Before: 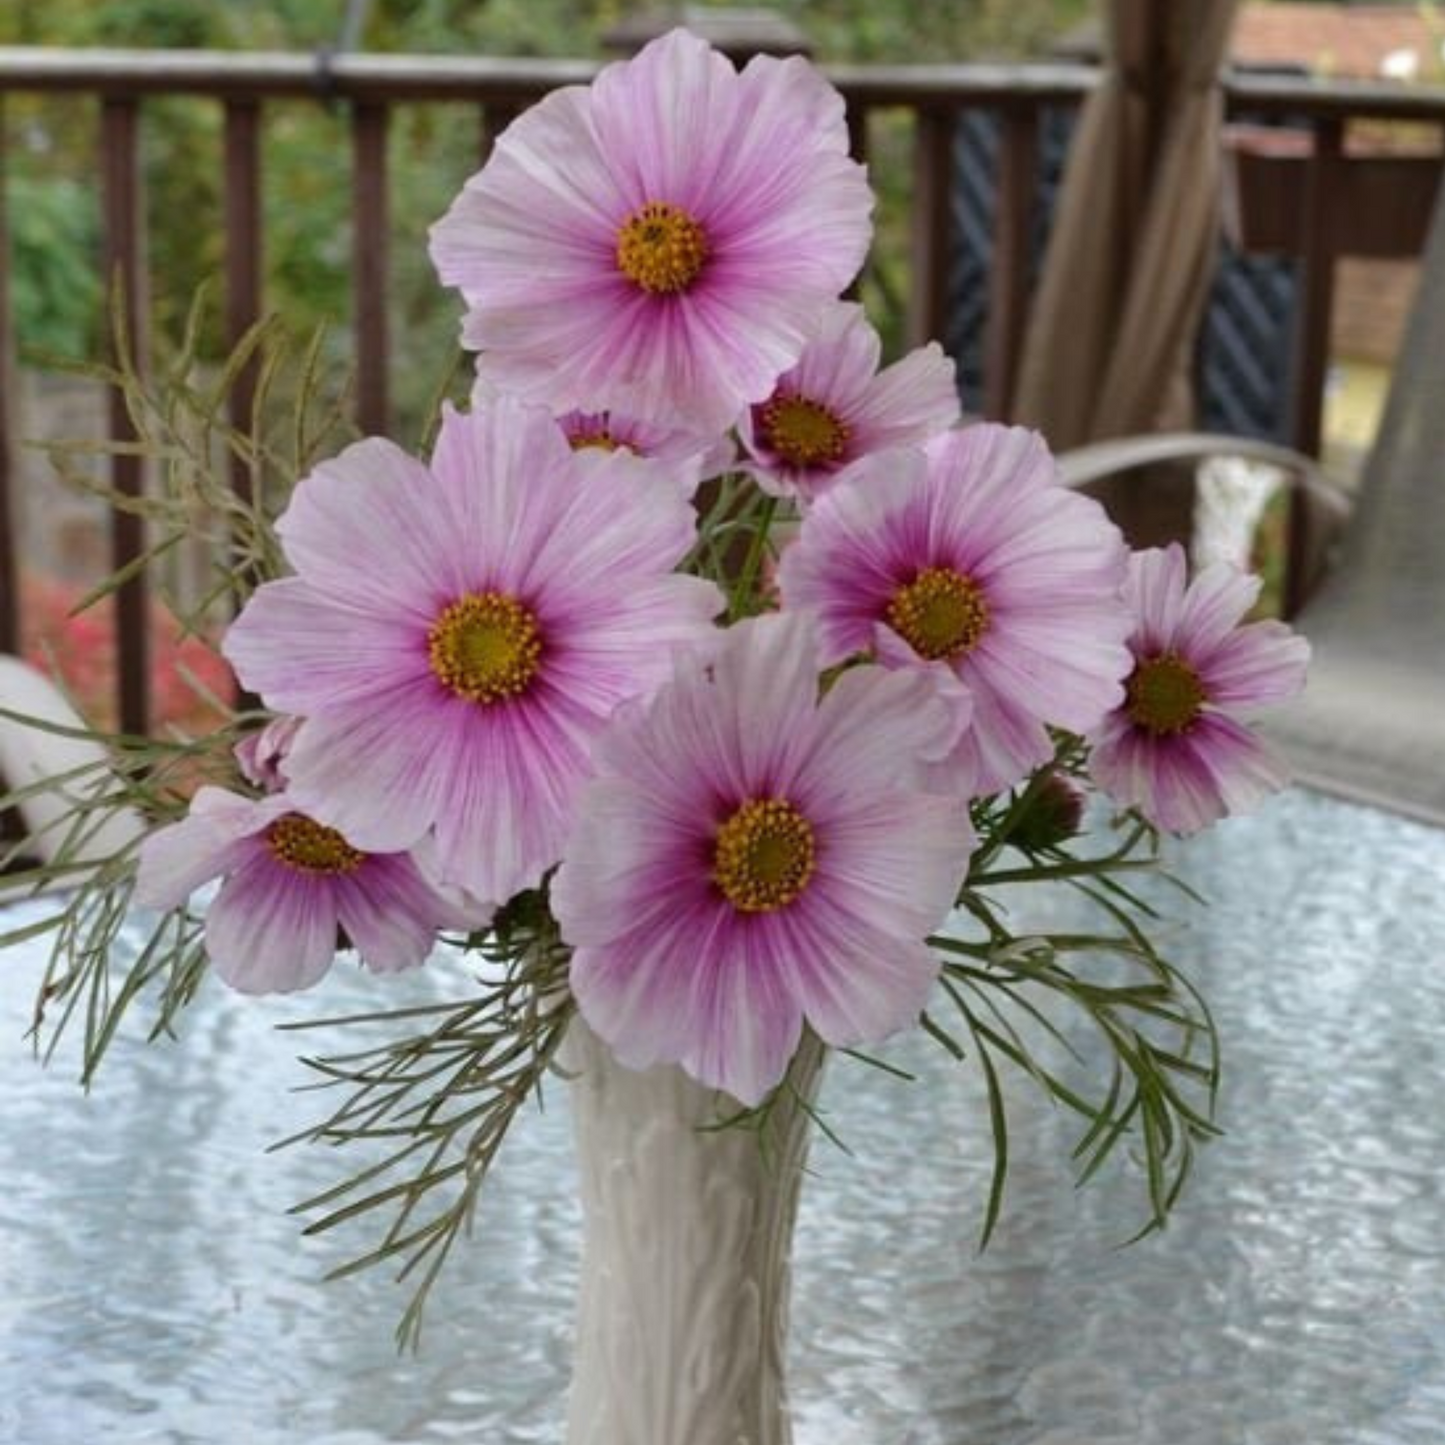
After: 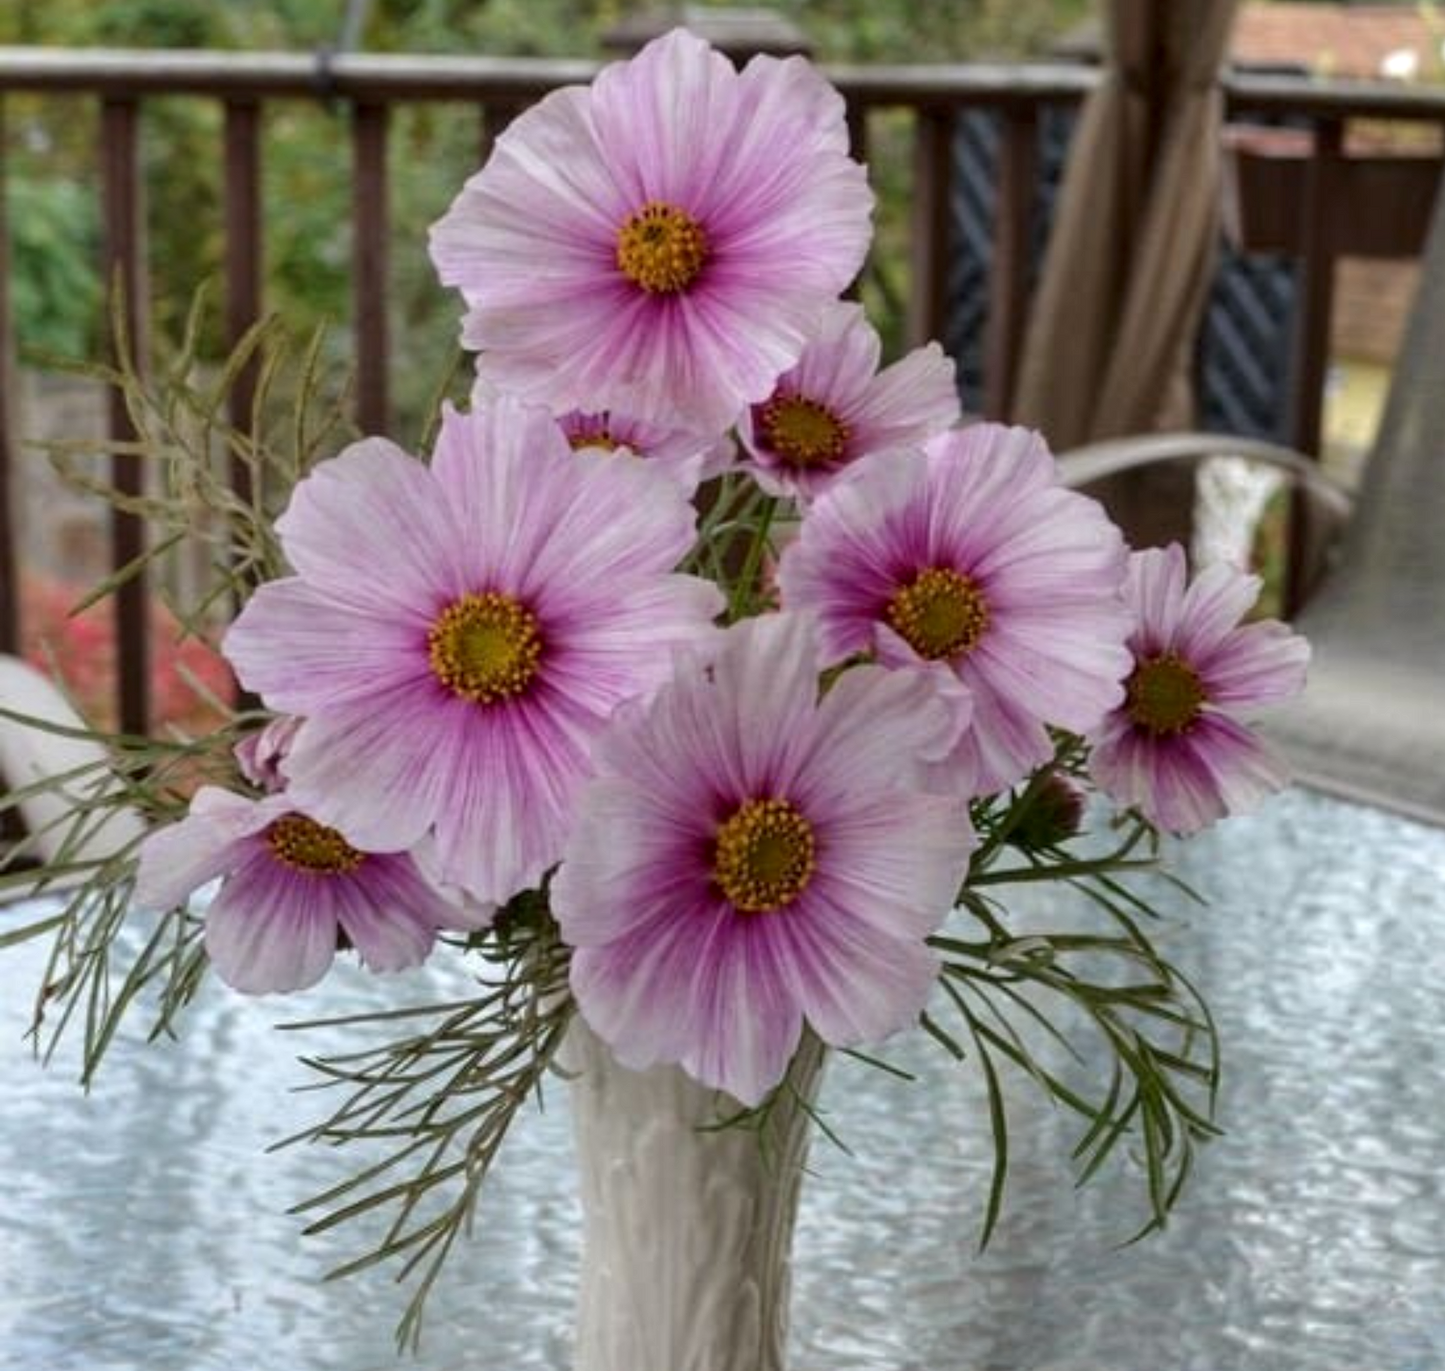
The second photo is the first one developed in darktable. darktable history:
crop and rotate: top 0%, bottom 5.097%
local contrast: on, module defaults
